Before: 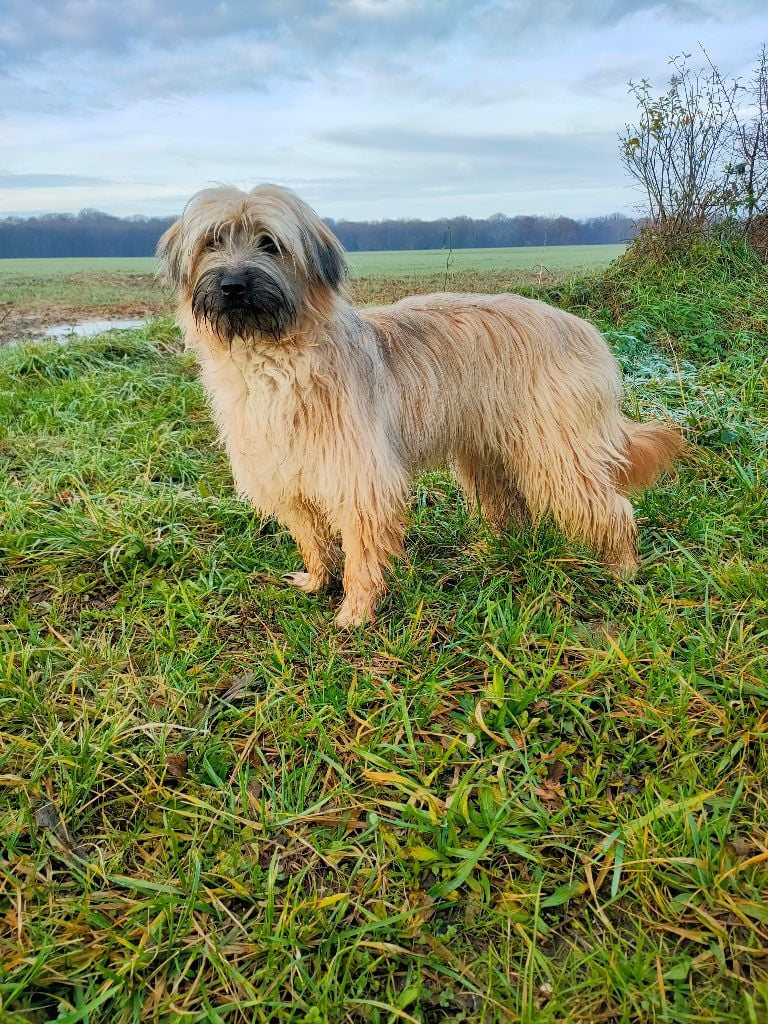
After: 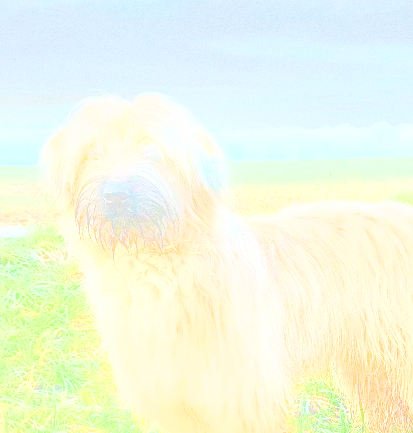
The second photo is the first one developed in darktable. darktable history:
white balance: red 0.986, blue 1.01
bloom: threshold 82.5%, strength 16.25%
crop: left 15.306%, top 9.065%, right 30.789%, bottom 48.638%
grain: coarseness 0.09 ISO, strength 40%
contrast brightness saturation: saturation -0.1
color balance rgb: shadows lift › chroma 1%, shadows lift › hue 113°, highlights gain › chroma 0.2%, highlights gain › hue 333°, perceptual saturation grading › global saturation 20%, perceptual saturation grading › highlights -50%, perceptual saturation grading › shadows 25%, contrast -20%
sharpen: on, module defaults
exposure: black level correction 0, exposure 2.088 EV, compensate exposure bias true, compensate highlight preservation false
